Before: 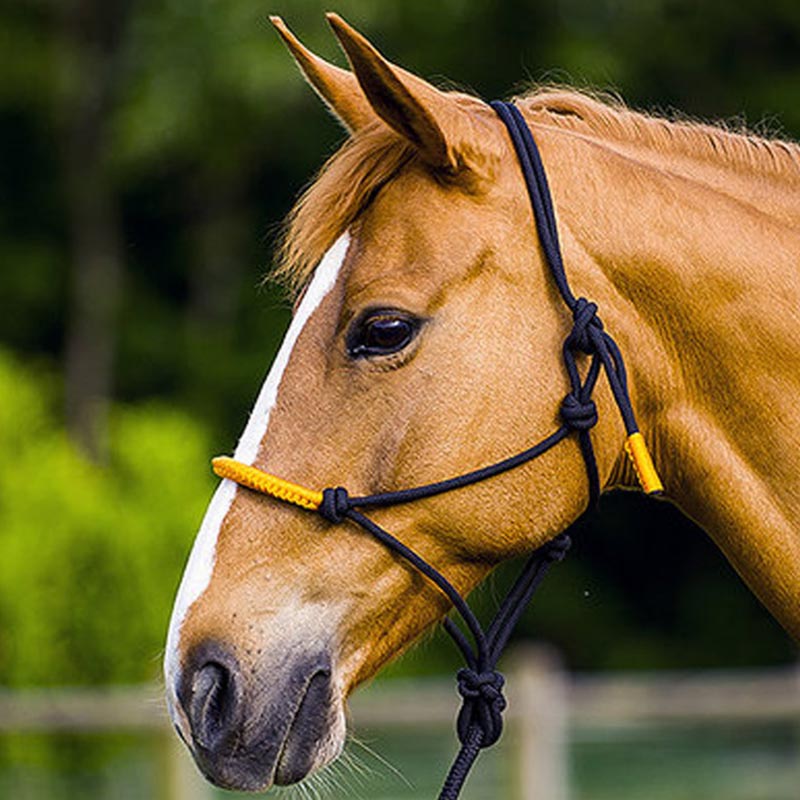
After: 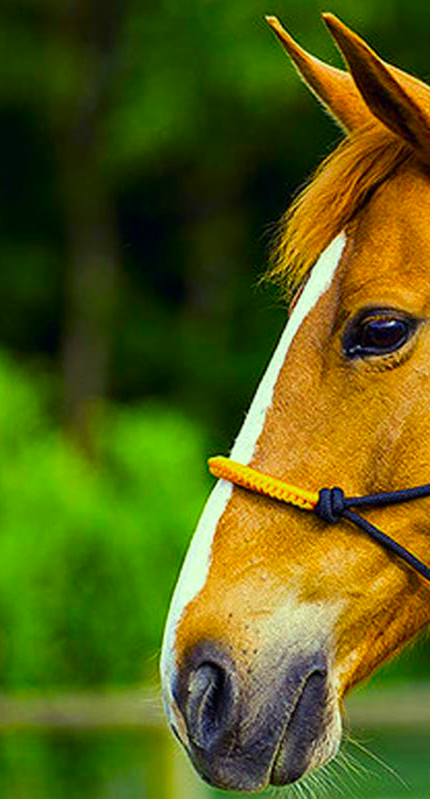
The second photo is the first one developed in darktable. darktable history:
crop: left 0.587%, right 45.588%, bottom 0.086%
color correction: highlights a* -10.77, highlights b* 9.8, saturation 1.72
